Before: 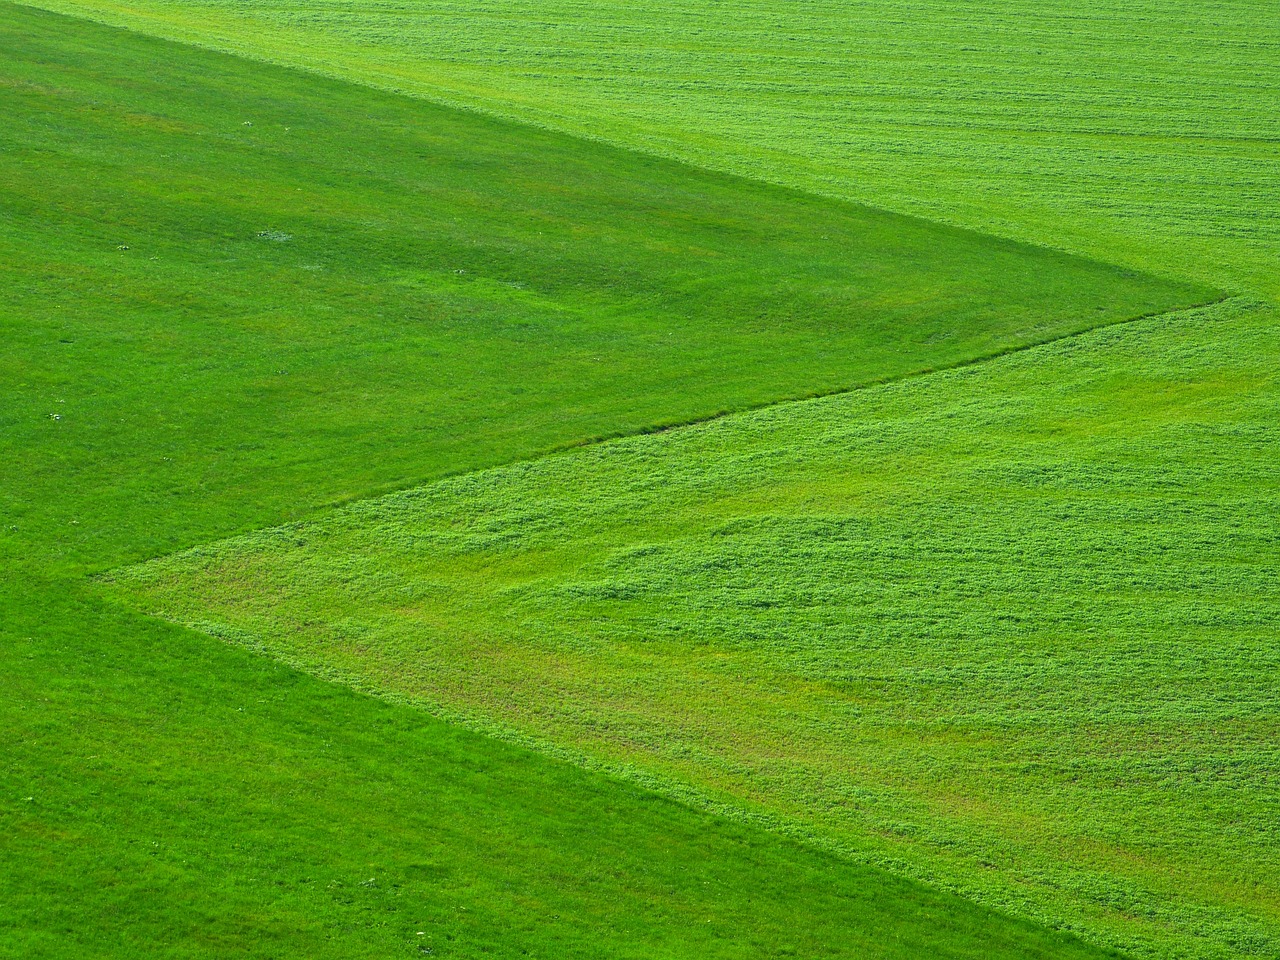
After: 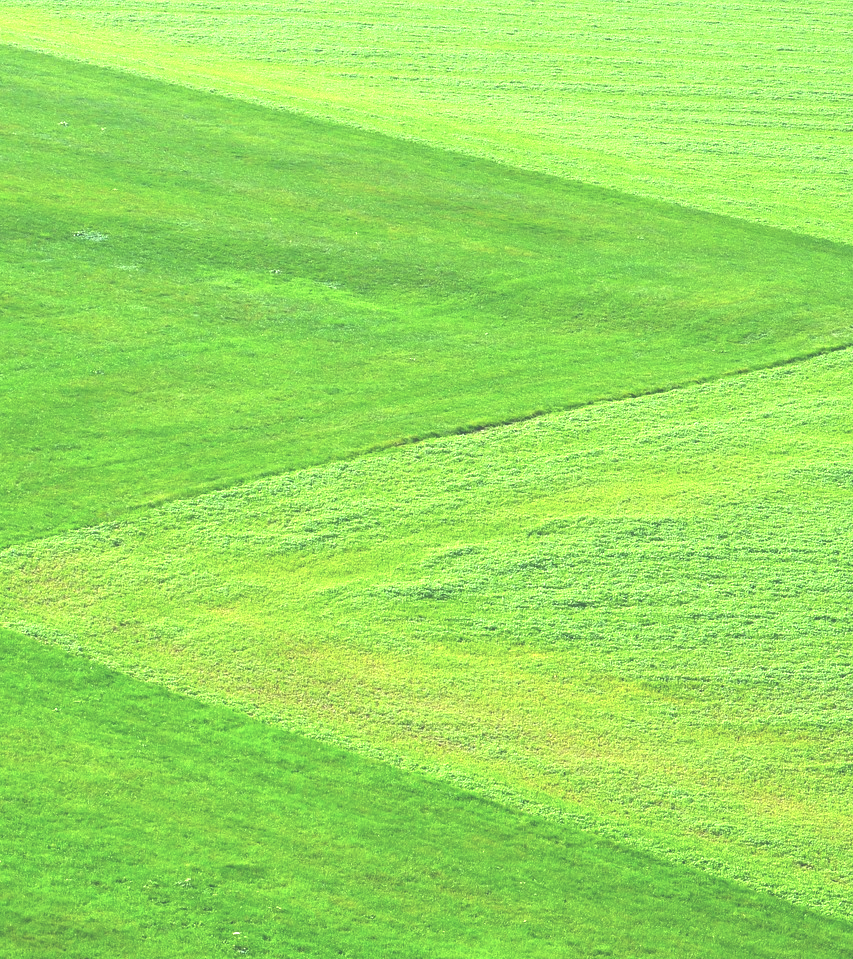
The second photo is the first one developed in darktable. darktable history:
crop and rotate: left 14.385%, right 18.948%
exposure: black level correction -0.023, exposure 1.397 EV, compensate highlight preservation false
contrast brightness saturation: contrast -0.08, brightness -0.04, saturation -0.11
